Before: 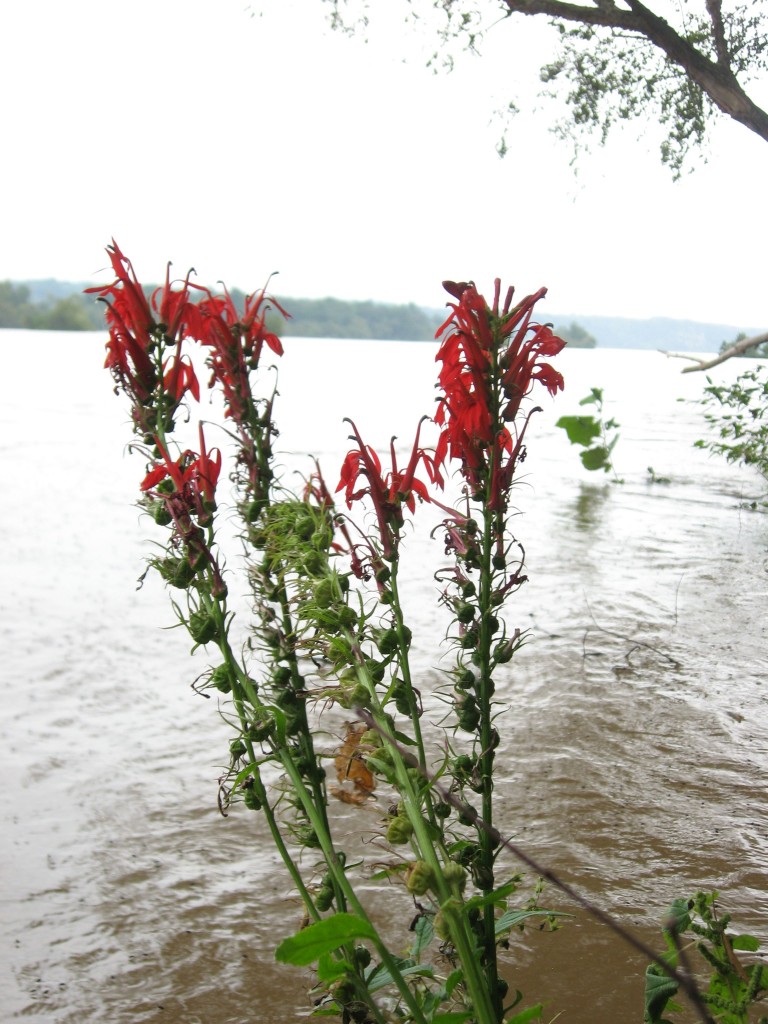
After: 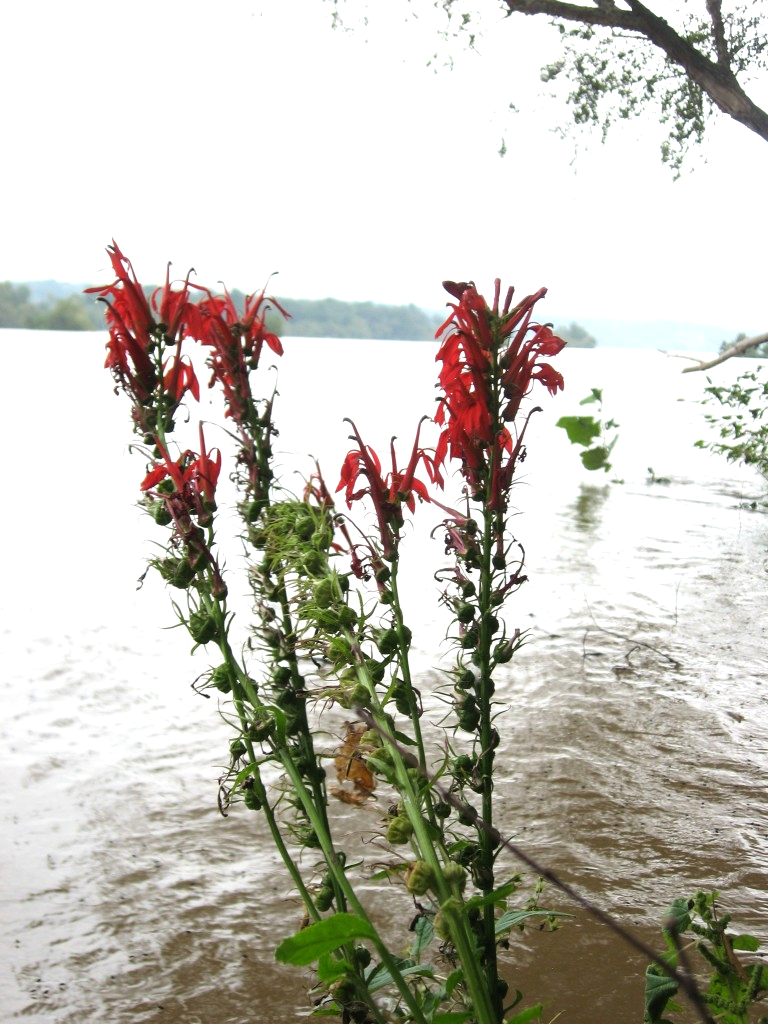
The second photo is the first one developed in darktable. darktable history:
levels: mode automatic
tone equalizer: -8 EV -0.386 EV, -7 EV -0.363 EV, -6 EV -0.304 EV, -5 EV -0.234 EV, -3 EV 0.222 EV, -2 EV 0.341 EV, -1 EV 0.364 EV, +0 EV 0.395 EV, edges refinement/feathering 500, mask exposure compensation -1.57 EV, preserve details no
